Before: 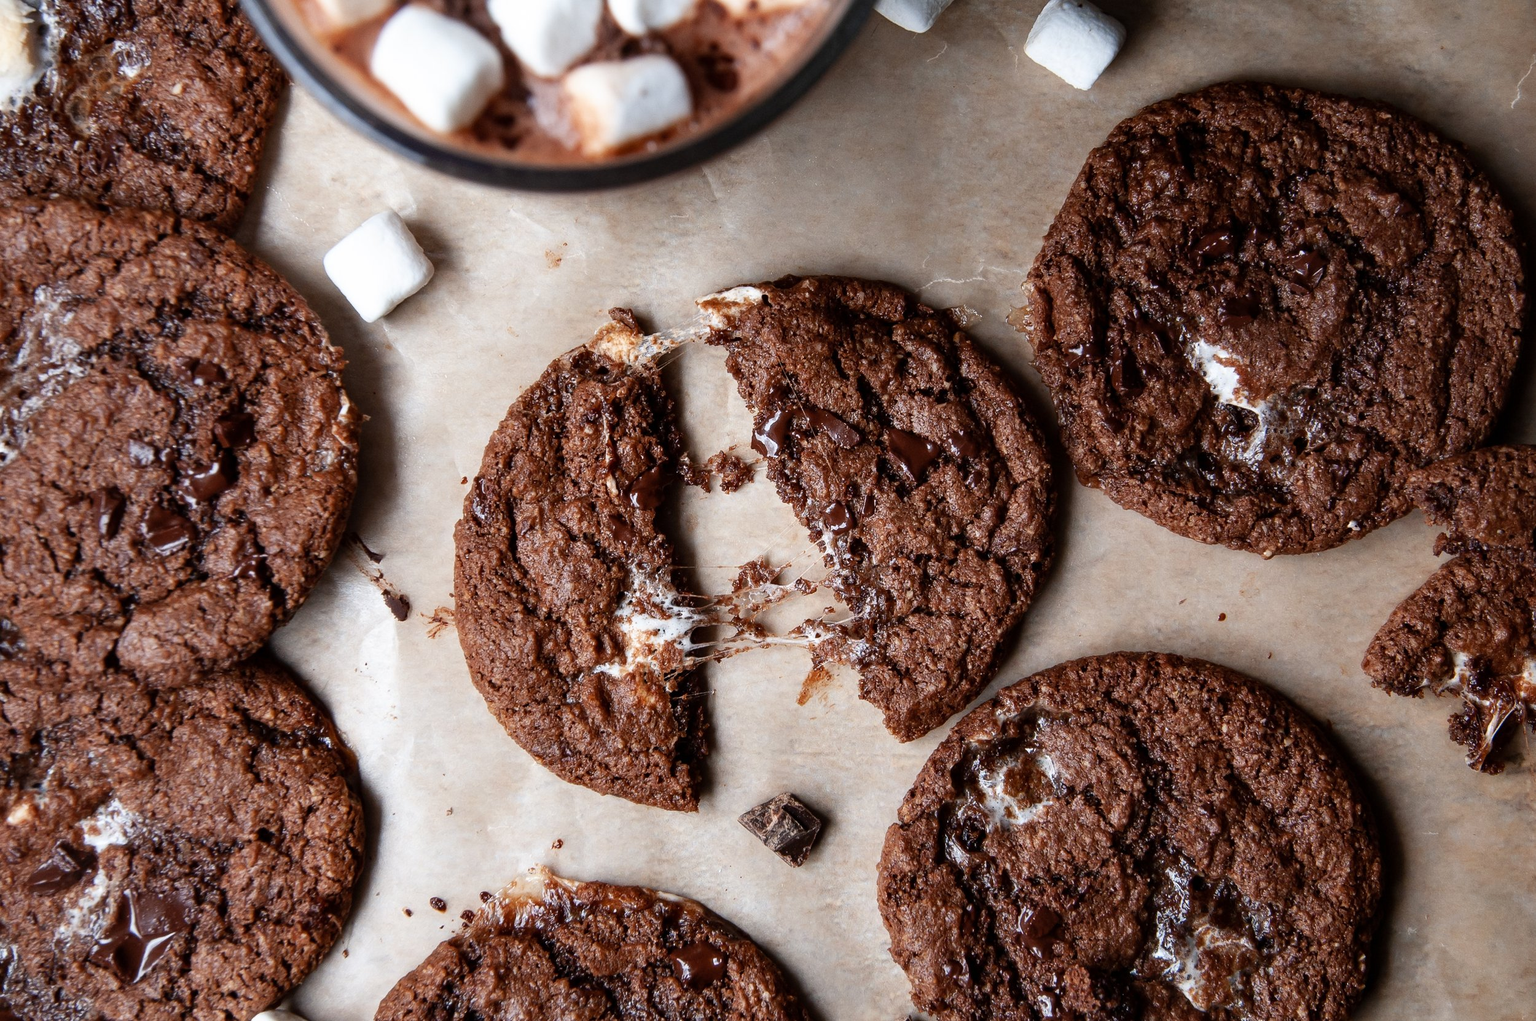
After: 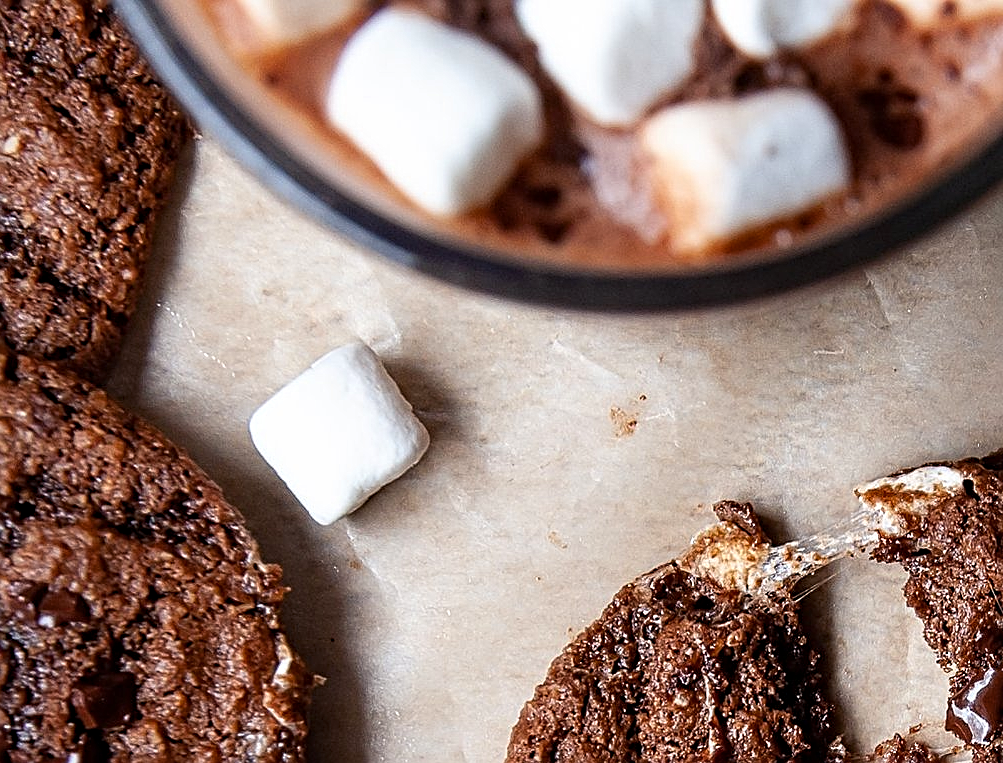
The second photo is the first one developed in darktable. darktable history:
contrast equalizer: octaves 7, y [[0.5, 0.5, 0.5, 0.539, 0.64, 0.611], [0.5 ×6], [0.5 ×6], [0 ×6], [0 ×6]]
color balance rgb: shadows lift › chroma 1.84%, shadows lift › hue 266.03°, linear chroma grading › global chroma 14.559%, perceptual saturation grading › global saturation 0.163%
sharpen: on, module defaults
crop and rotate: left 11.099%, top 0.048%, right 48.763%, bottom 53.986%
